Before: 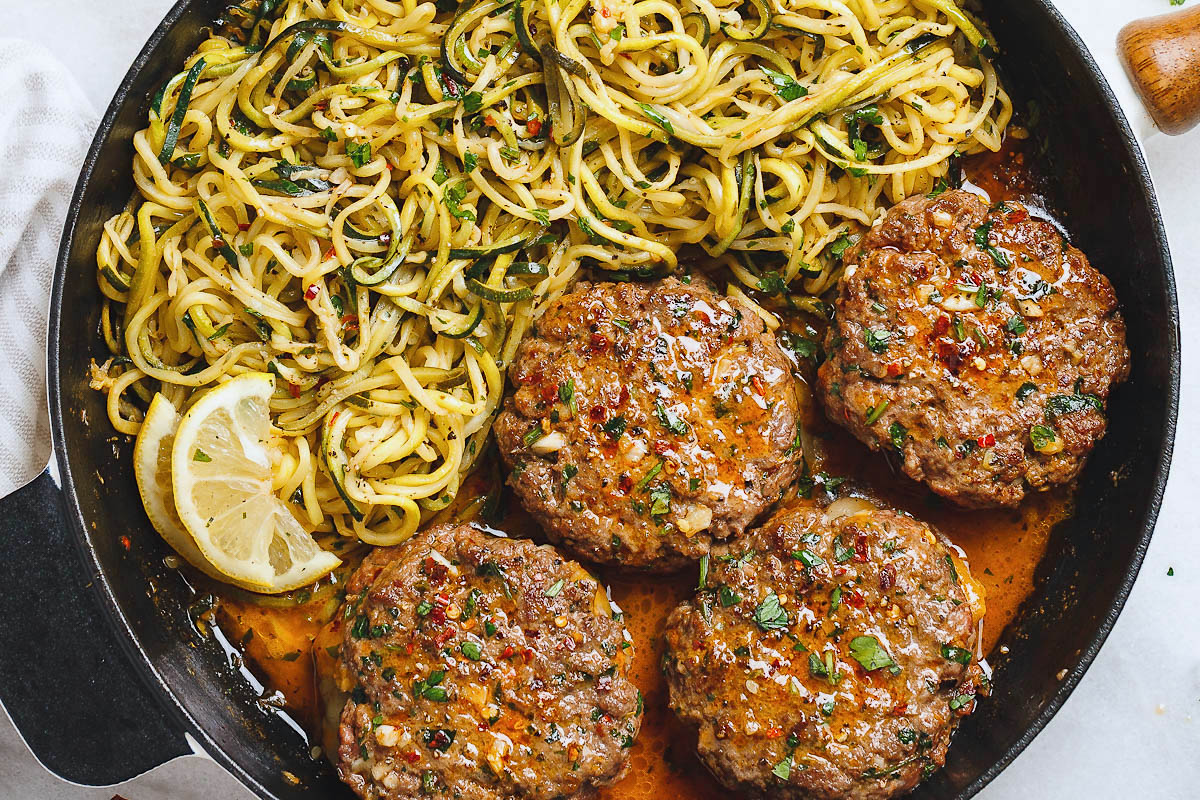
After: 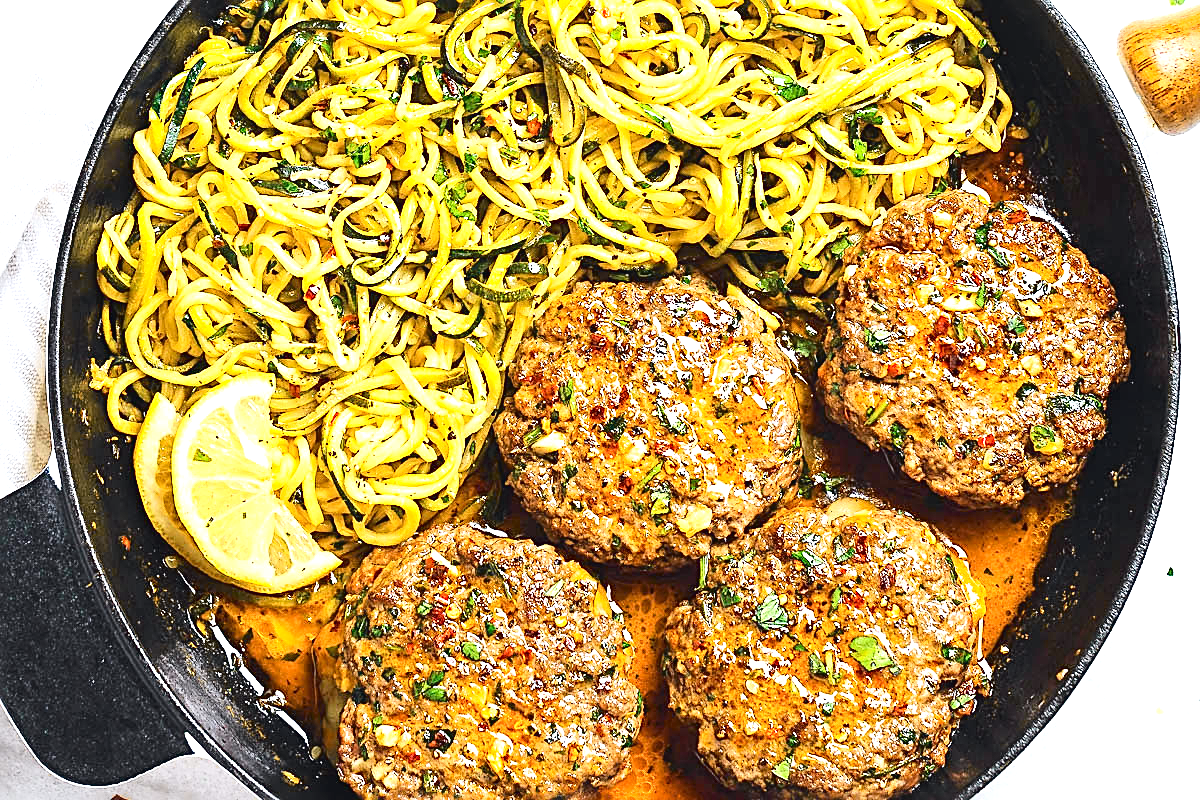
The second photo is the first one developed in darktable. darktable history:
sharpen: radius 2.568, amount 0.692
tone curve: curves: ch0 [(0, 0.023) (0.104, 0.058) (0.21, 0.162) (0.469, 0.524) (0.579, 0.65) (0.725, 0.8) (0.858, 0.903) (1, 0.974)]; ch1 [(0, 0) (0.414, 0.395) (0.447, 0.447) (0.502, 0.501) (0.521, 0.512) (0.566, 0.566) (0.618, 0.61) (0.654, 0.642) (1, 1)]; ch2 [(0, 0) (0.369, 0.388) (0.437, 0.453) (0.492, 0.485) (0.524, 0.508) (0.553, 0.566) (0.583, 0.608) (1, 1)], color space Lab, independent channels, preserve colors none
exposure: black level correction 0.001, exposure 1.131 EV, compensate exposure bias true, compensate highlight preservation false
